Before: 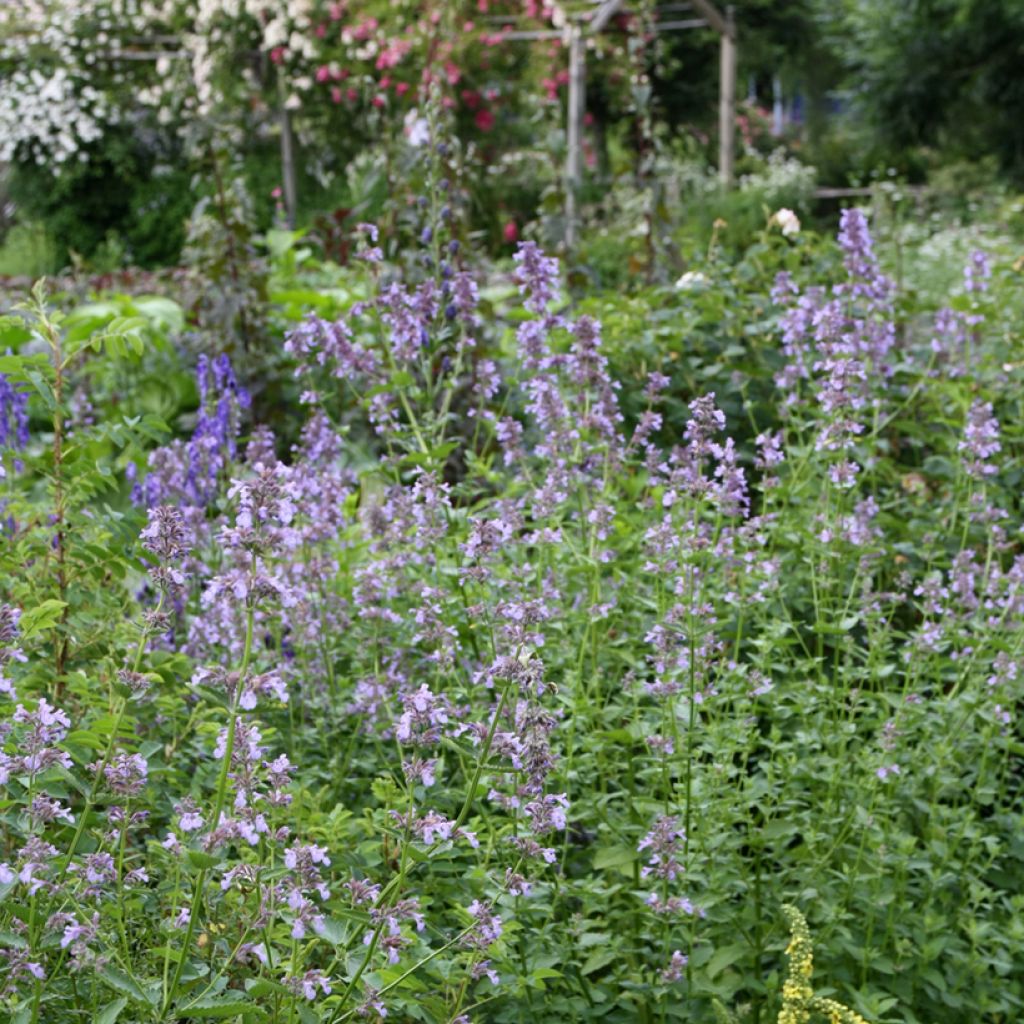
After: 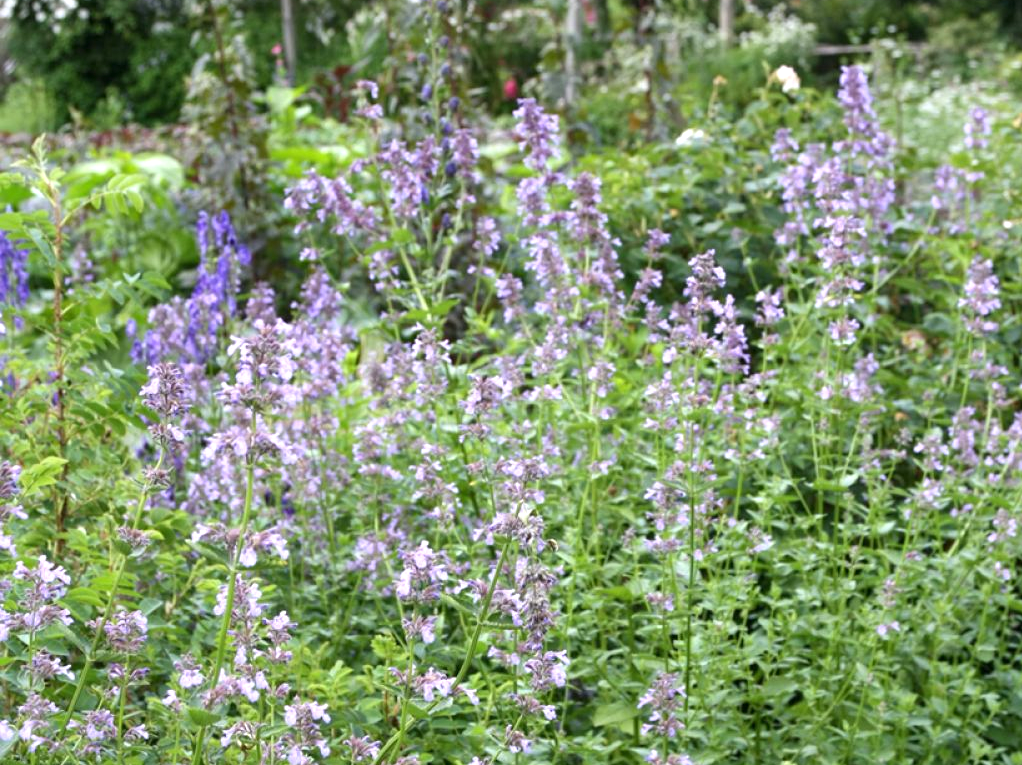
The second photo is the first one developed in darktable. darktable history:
crop: top 14.015%, bottom 11.079%
exposure: exposure 0.61 EV, compensate exposure bias true, compensate highlight preservation false
